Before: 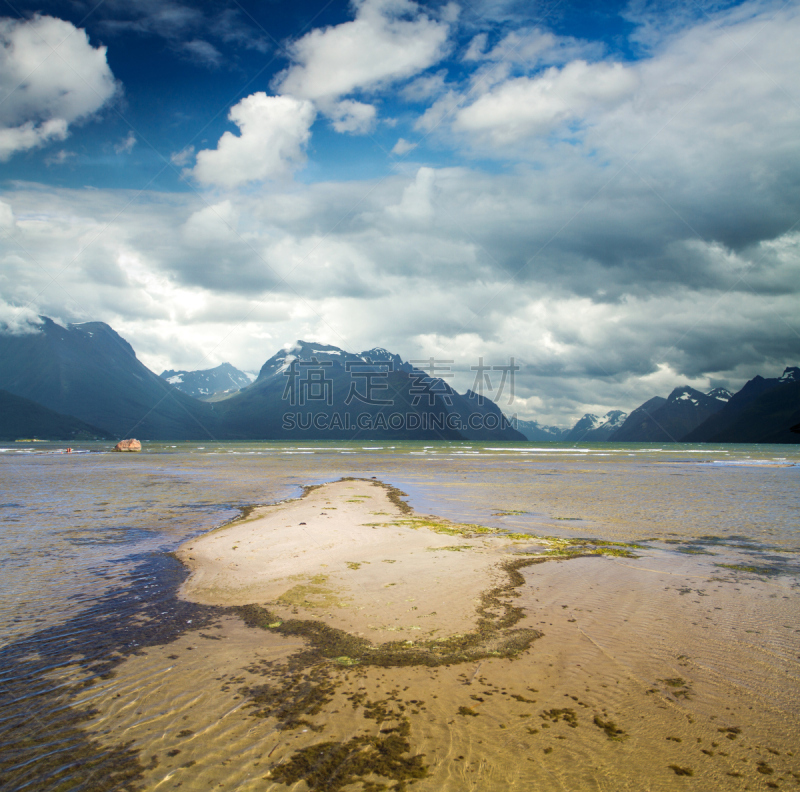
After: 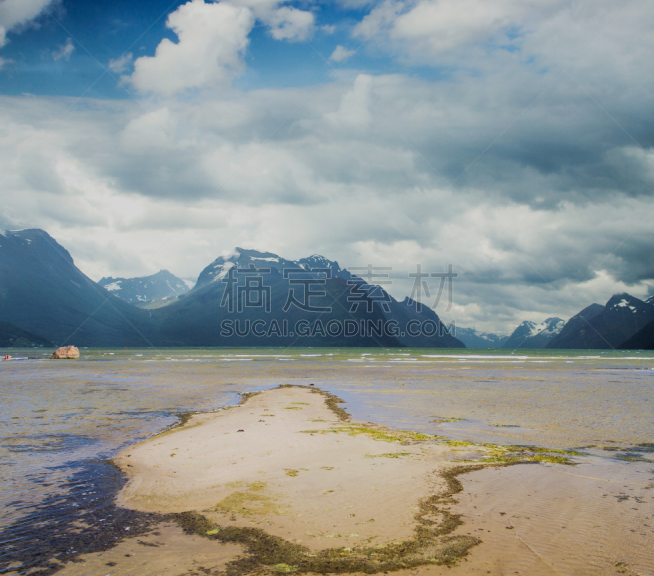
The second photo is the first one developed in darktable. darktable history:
crop: left 7.771%, top 11.757%, right 10.461%, bottom 15.432%
contrast equalizer: octaves 7, y [[0.518, 0.517, 0.501, 0.5, 0.5, 0.5], [0.5 ×6], [0.5 ×6], [0 ×6], [0 ×6]]
filmic rgb: black relative exposure -7.65 EV, white relative exposure 4.56 EV, hardness 3.61
